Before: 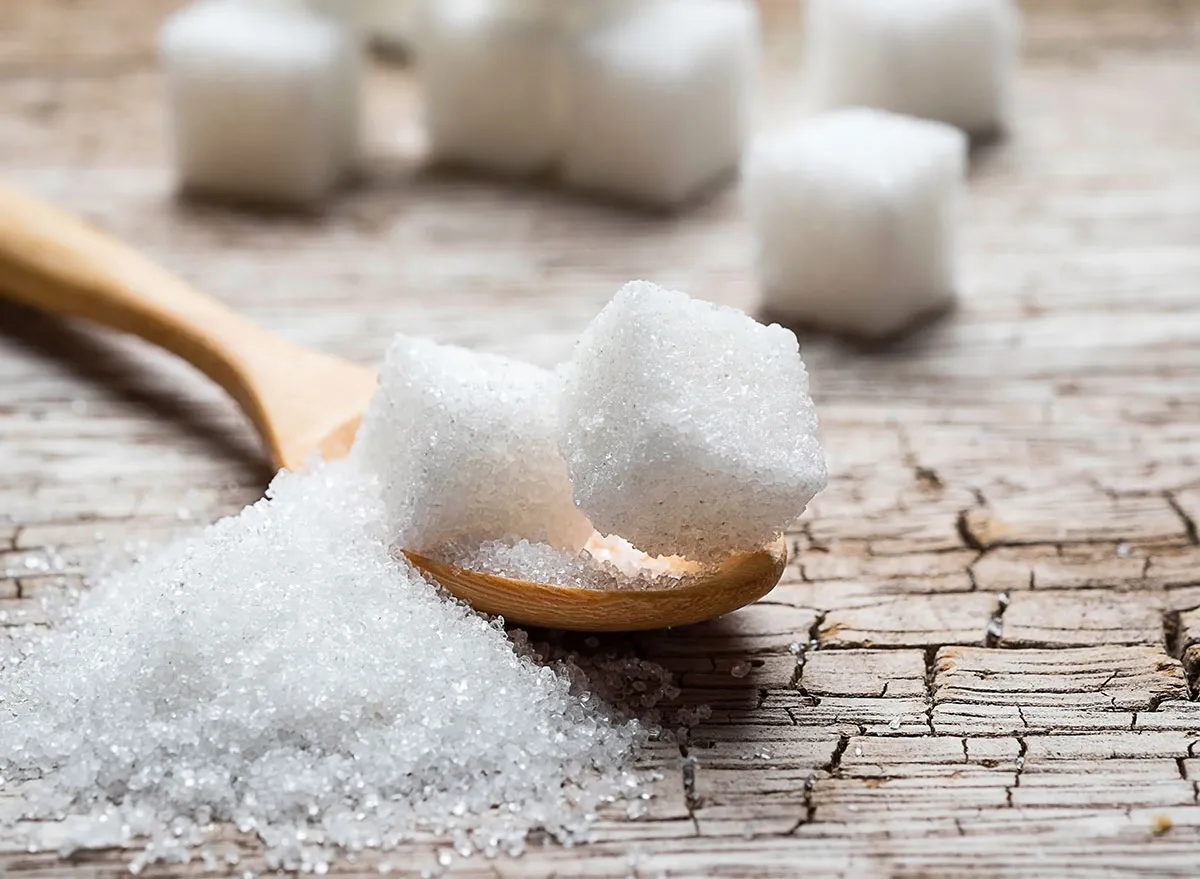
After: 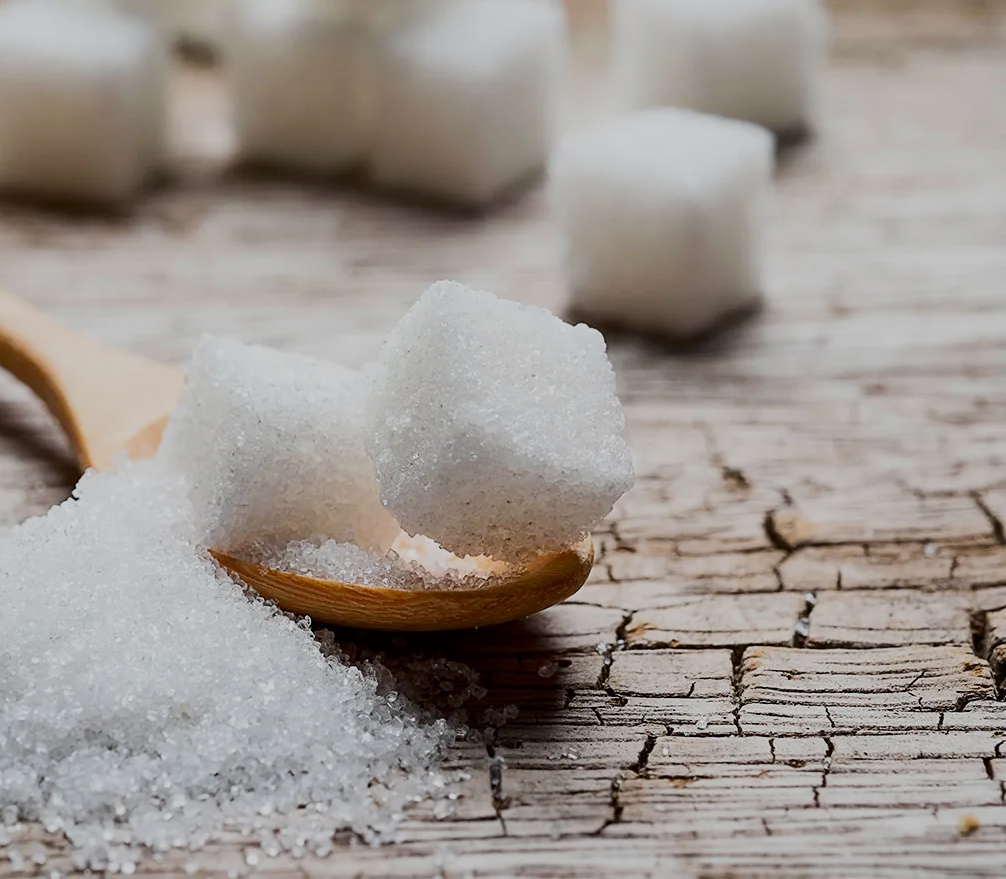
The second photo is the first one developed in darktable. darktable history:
contrast brightness saturation: contrast 0.07, brightness -0.13, saturation 0.06
filmic rgb: black relative exposure -16 EV, white relative exposure 4.97 EV, hardness 6.25
crop: left 16.145%
